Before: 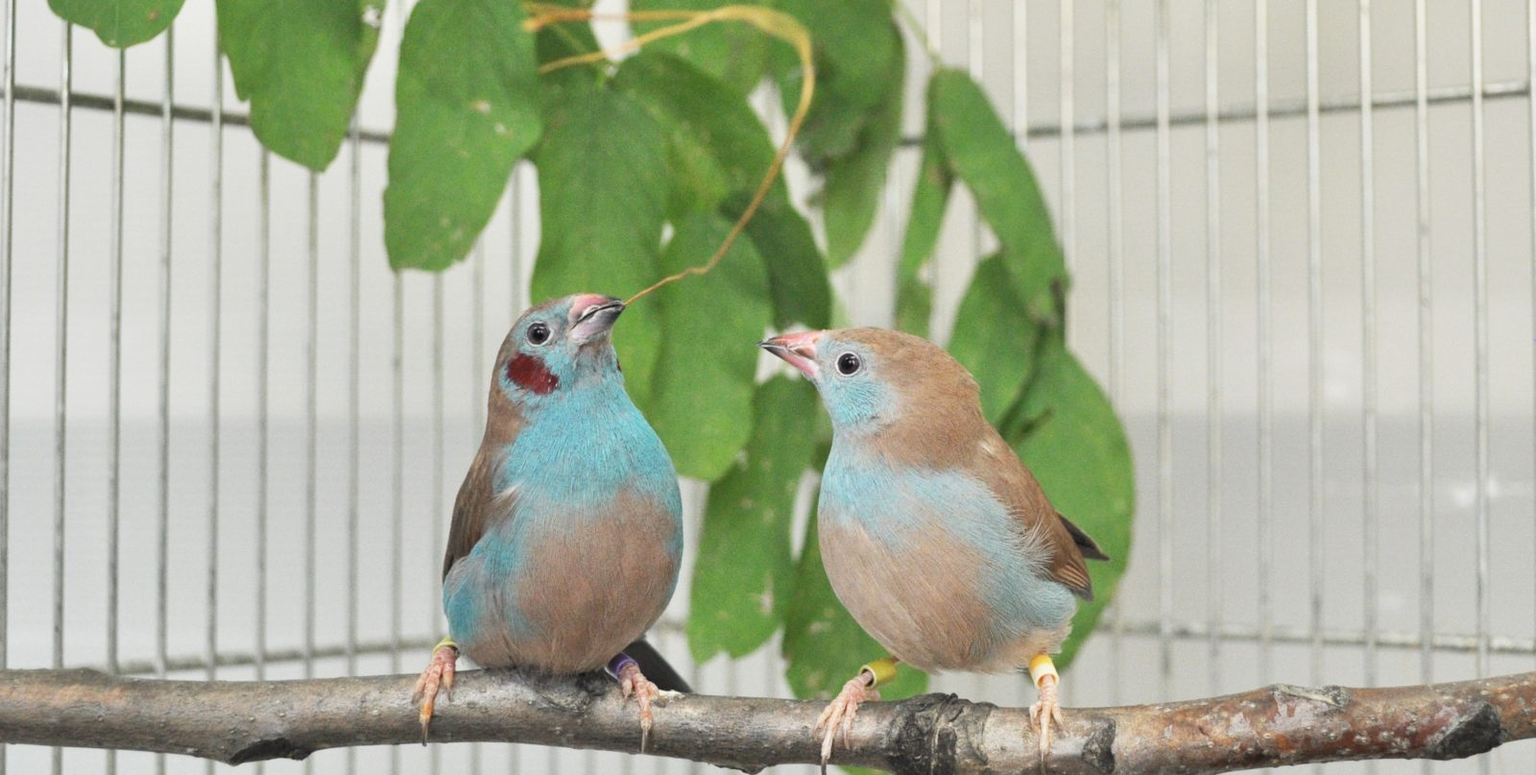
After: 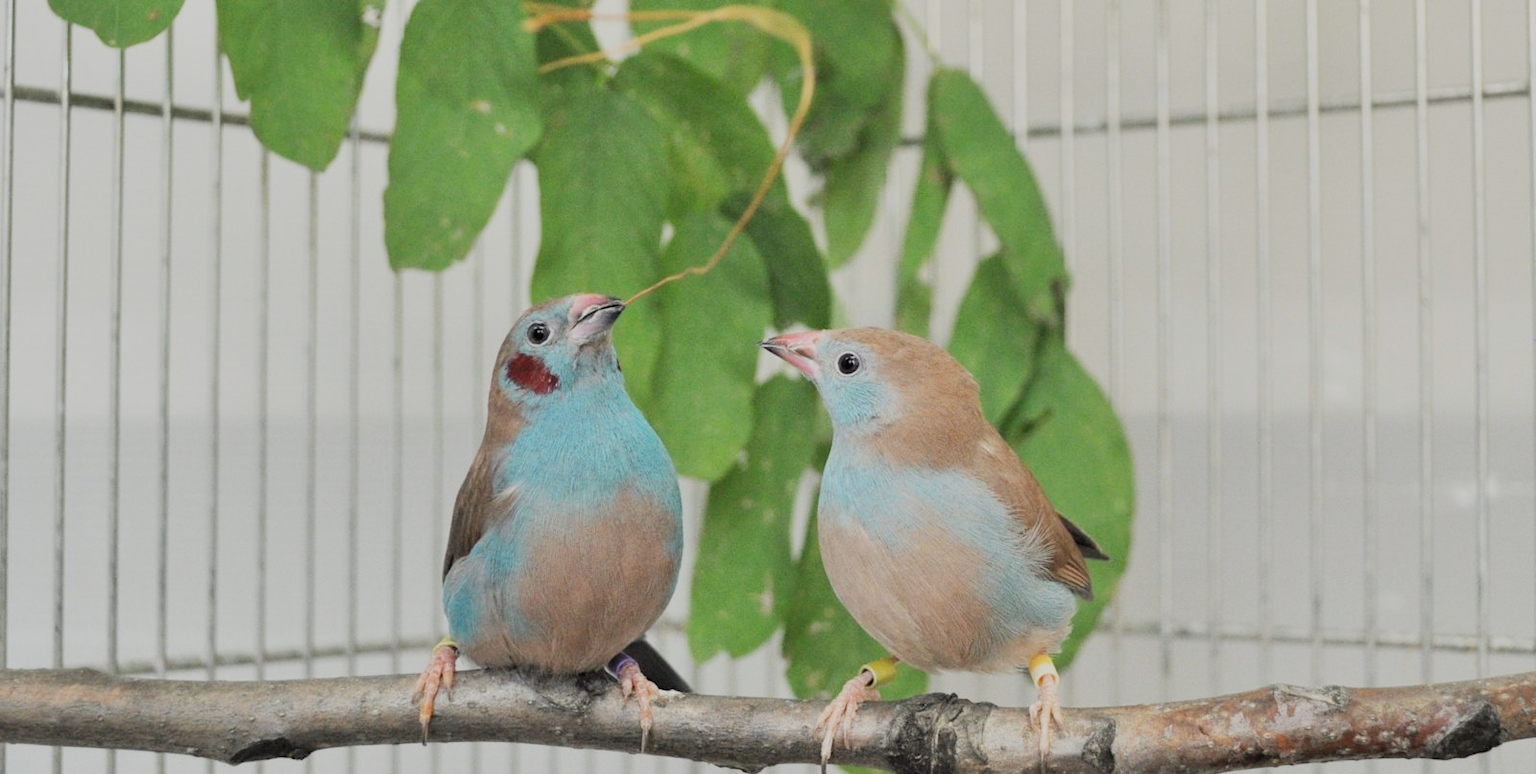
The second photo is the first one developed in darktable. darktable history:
filmic rgb: black relative exposure -7.65 EV, white relative exposure 4.56 EV, hardness 3.61
white balance: emerald 1
exposure: compensate highlight preservation false
